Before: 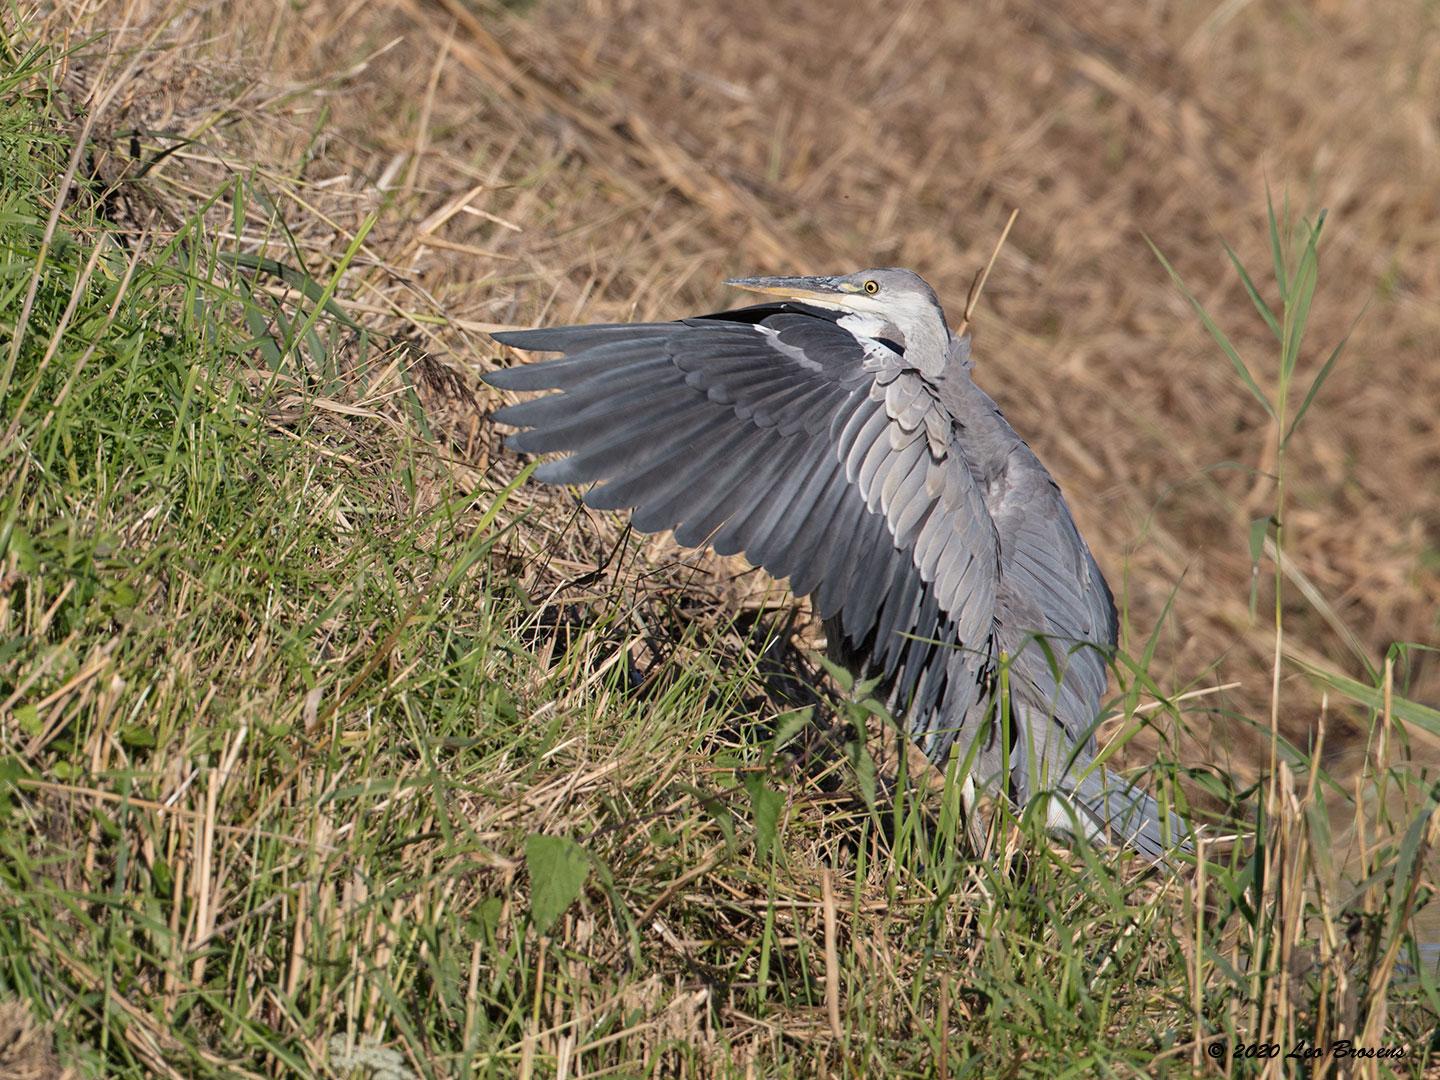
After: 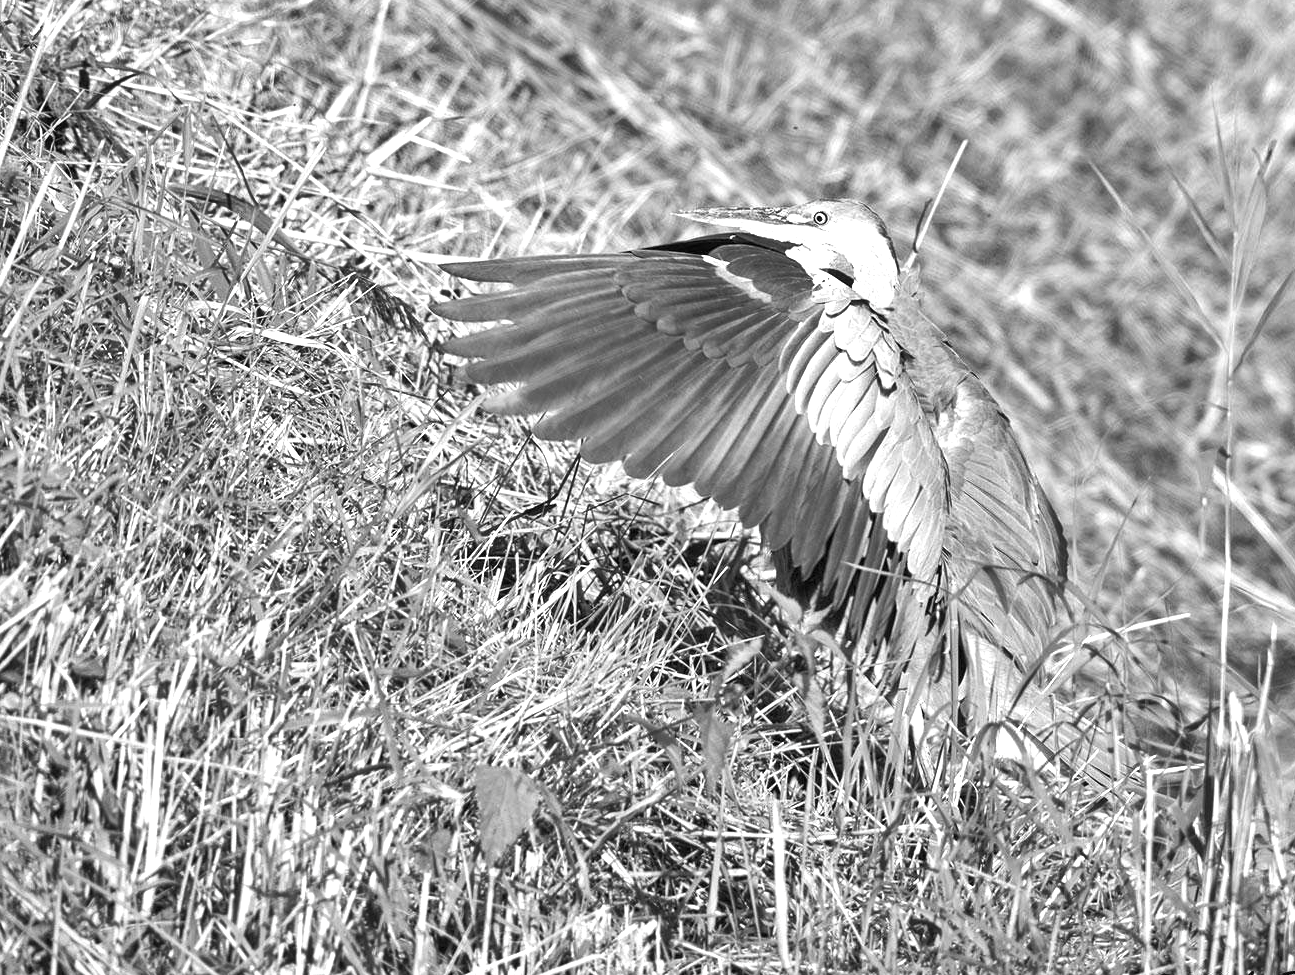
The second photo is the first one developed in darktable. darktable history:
shadows and highlights: shadows 43.68, white point adjustment -1.52, soften with gaussian
crop: left 3.582%, top 6.428%, right 6.475%, bottom 3.271%
contrast brightness saturation: saturation -0.999
exposure: black level correction 0, exposure 1.339 EV, compensate highlight preservation false
